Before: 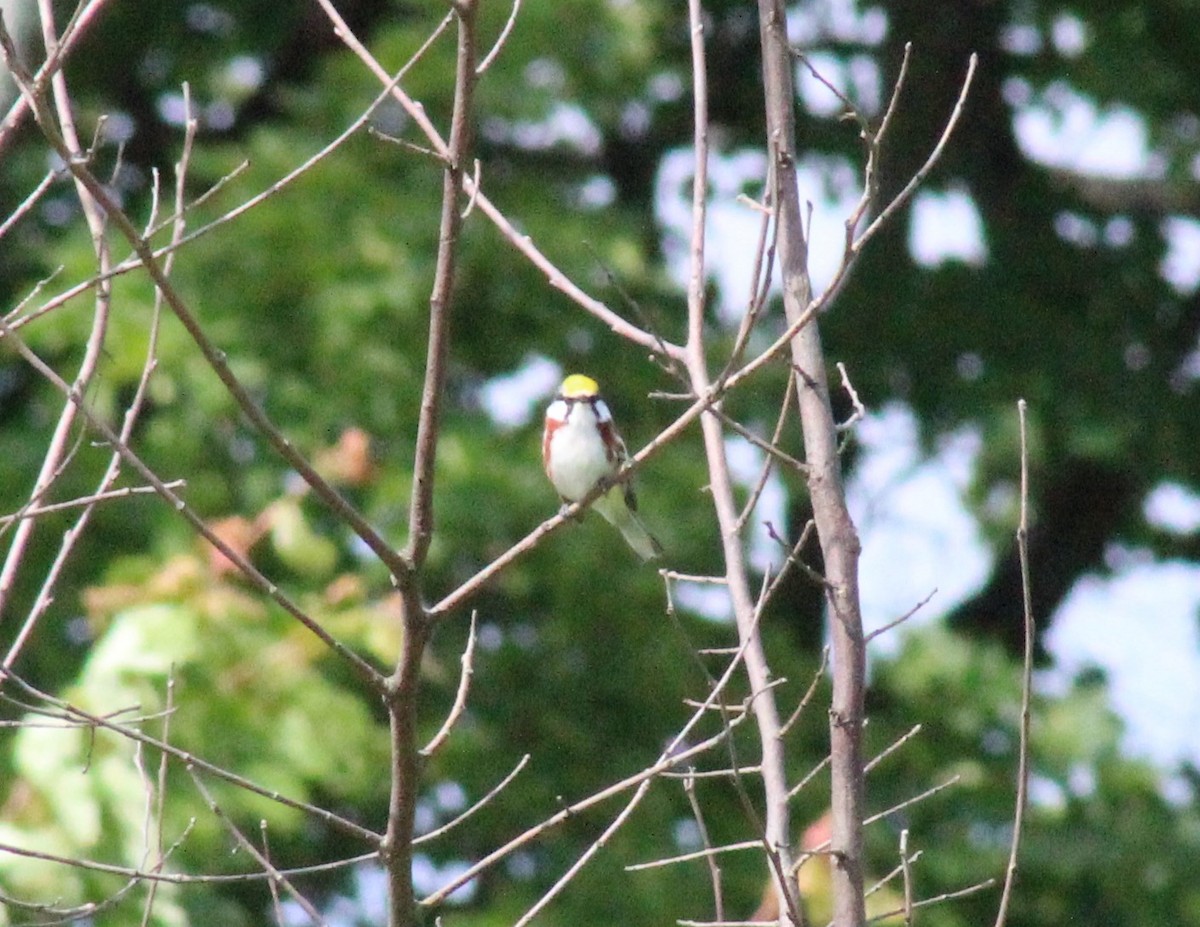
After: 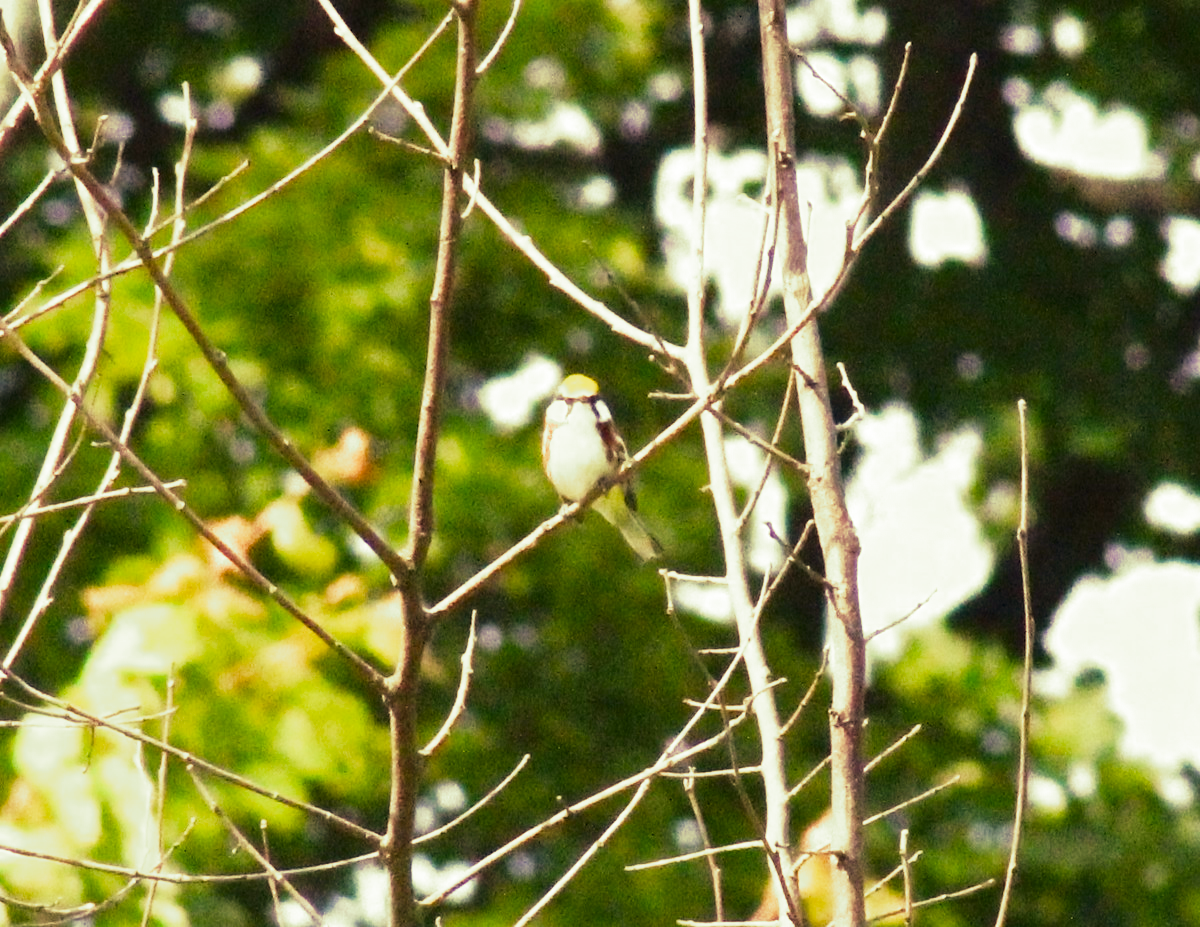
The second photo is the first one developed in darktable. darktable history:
color correction: highlights a* 15, highlights b* 31.55
tone curve: curves: ch0 [(0, 0.013) (0.198, 0.175) (0.512, 0.582) (0.625, 0.754) (0.81, 0.934) (1, 1)], color space Lab, linked channels, preserve colors none
color balance rgb: perceptual saturation grading › global saturation 30%, global vibrance 20%
split-toning: shadows › hue 290.82°, shadows › saturation 0.34, highlights › saturation 0.38, balance 0, compress 50%
